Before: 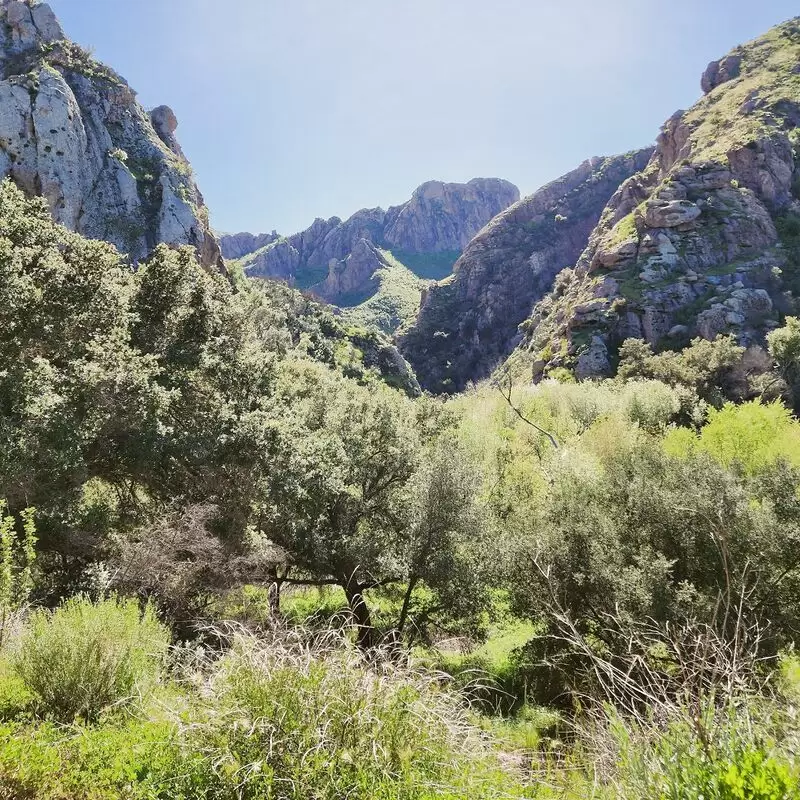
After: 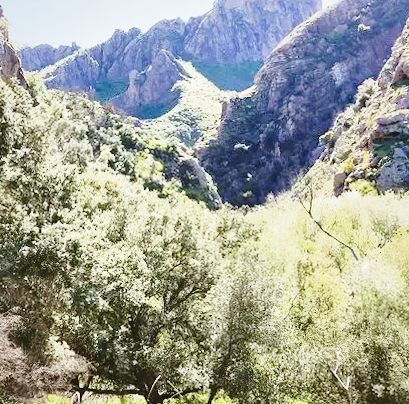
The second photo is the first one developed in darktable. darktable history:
contrast brightness saturation: contrast -0.11
rotate and perspective: lens shift (vertical) 0.048, lens shift (horizontal) -0.024, automatic cropping off
crop: left 25%, top 25%, right 25%, bottom 25%
local contrast: mode bilateral grid, contrast 25, coarseness 47, detail 151%, midtone range 0.2
white balance: emerald 1
base curve: curves: ch0 [(0, 0) (0.028, 0.03) (0.121, 0.232) (0.46, 0.748) (0.859, 0.968) (1, 1)], preserve colors none
exposure: black level correction 0.001, exposure 0.14 EV, compensate highlight preservation false
